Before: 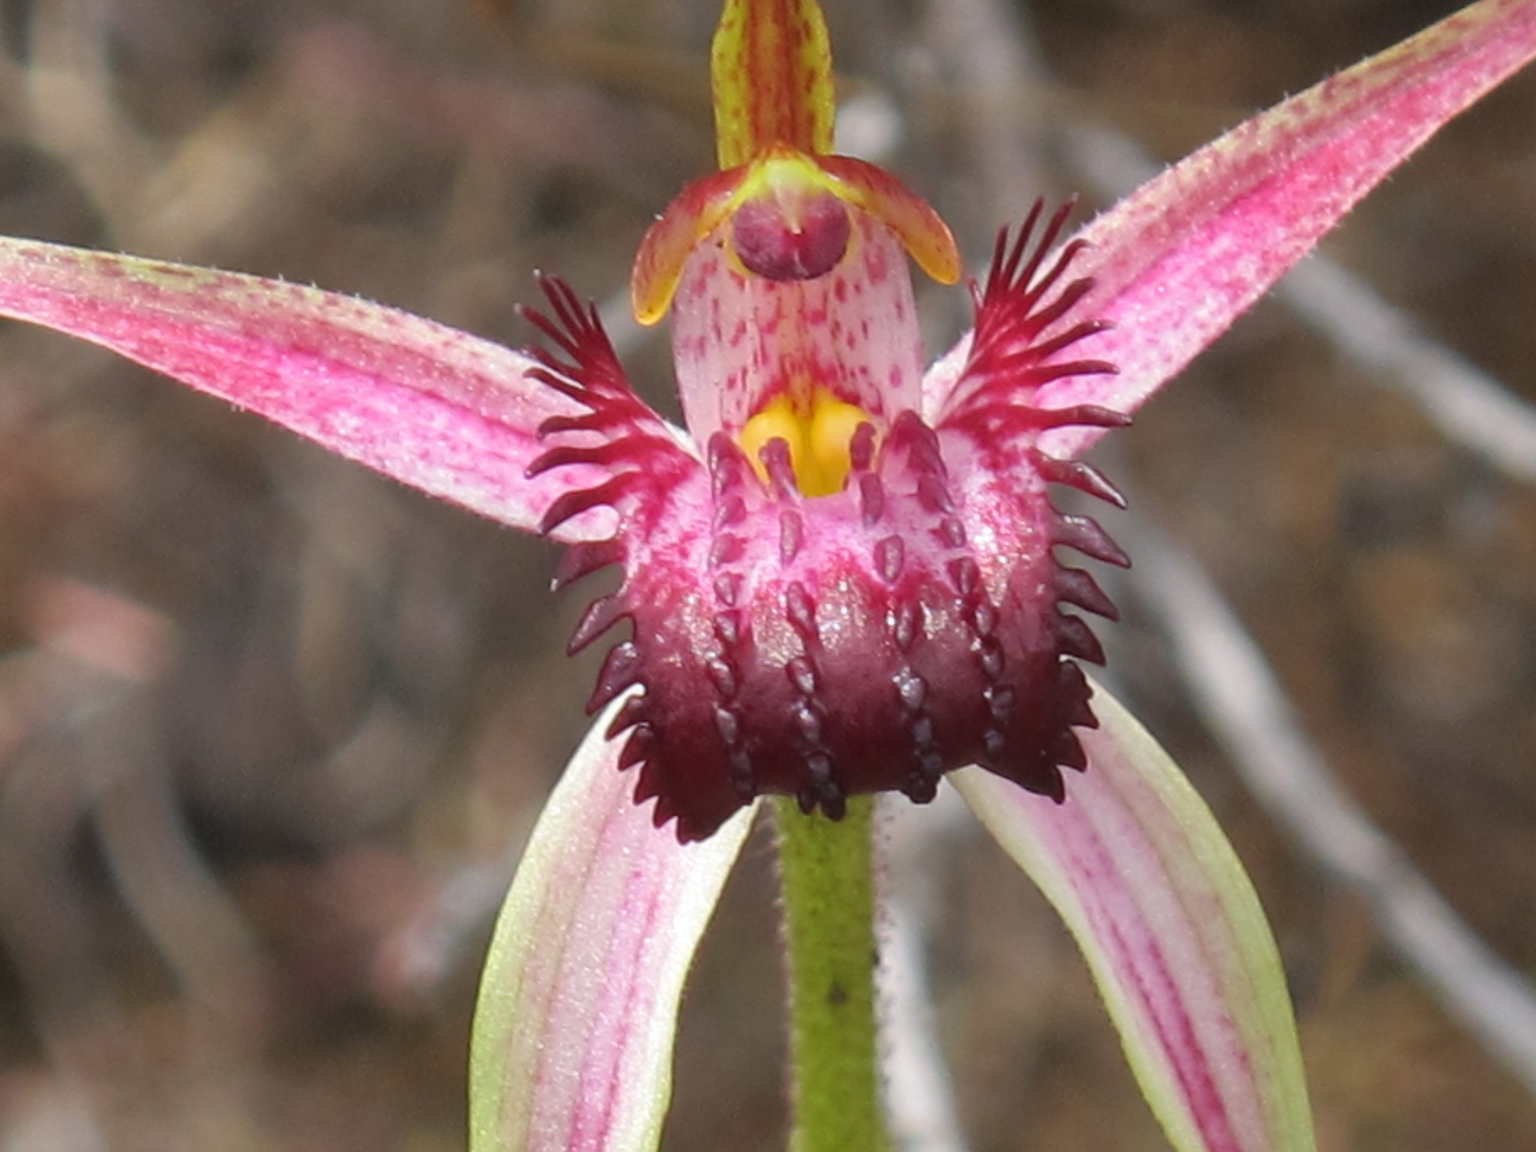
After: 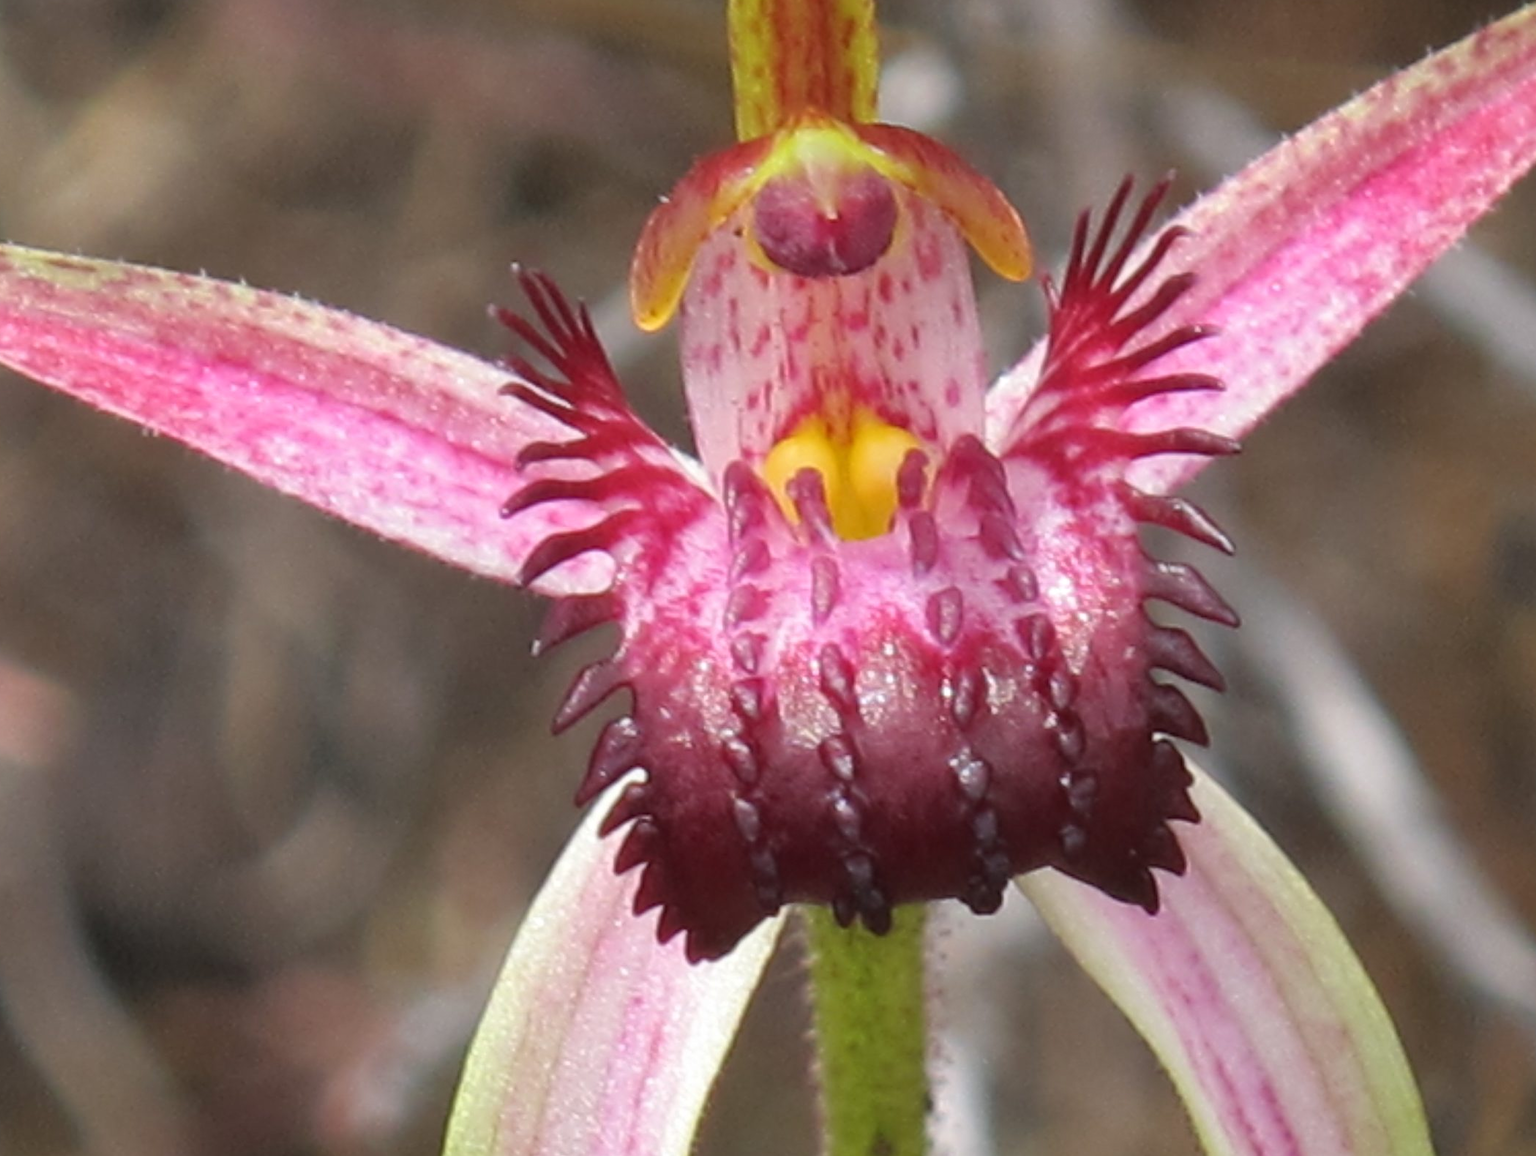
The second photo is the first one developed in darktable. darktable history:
tone equalizer: on, module defaults
crop and rotate: left 7.484%, top 4.701%, right 10.519%, bottom 12.982%
